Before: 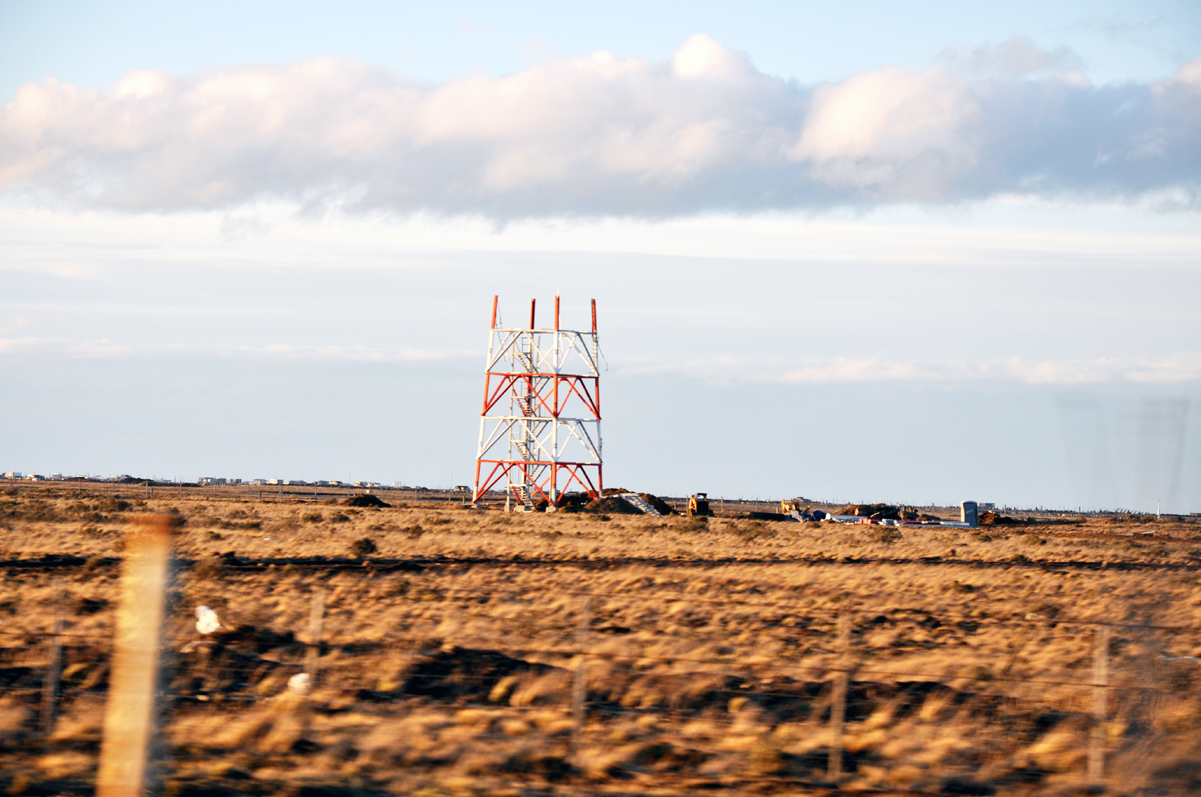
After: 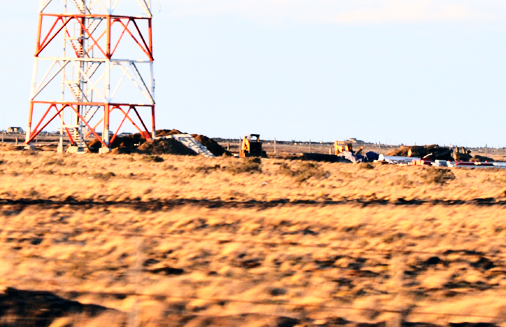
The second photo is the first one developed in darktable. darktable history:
crop: left 37.221%, top 45.169%, right 20.63%, bottom 13.777%
tone equalizer: -7 EV 0.13 EV, smoothing diameter 25%, edges refinement/feathering 10, preserve details guided filter
base curve: curves: ch0 [(0, 0) (0.028, 0.03) (0.121, 0.232) (0.46, 0.748) (0.859, 0.968) (1, 1)]
